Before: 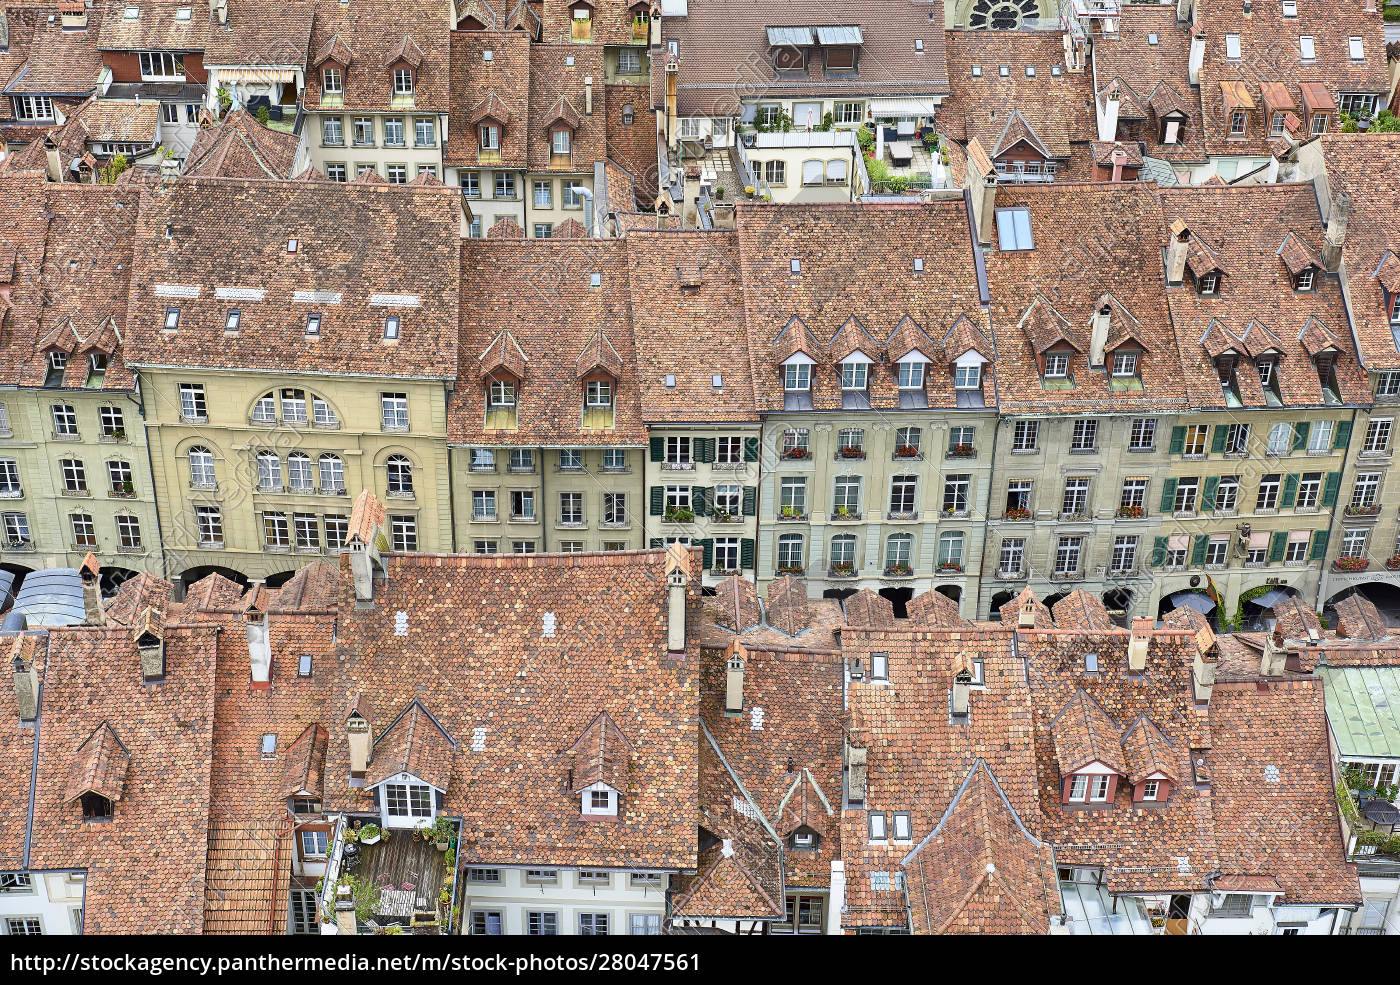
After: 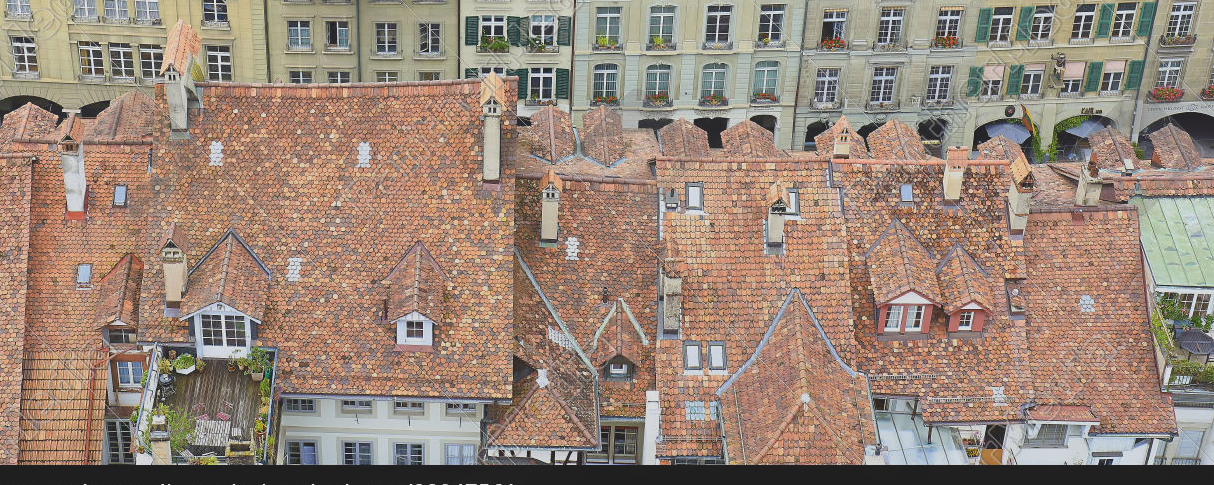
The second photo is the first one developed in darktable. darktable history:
crop and rotate: left 13.228%, top 47.755%, bottom 2.924%
local contrast: detail 69%
